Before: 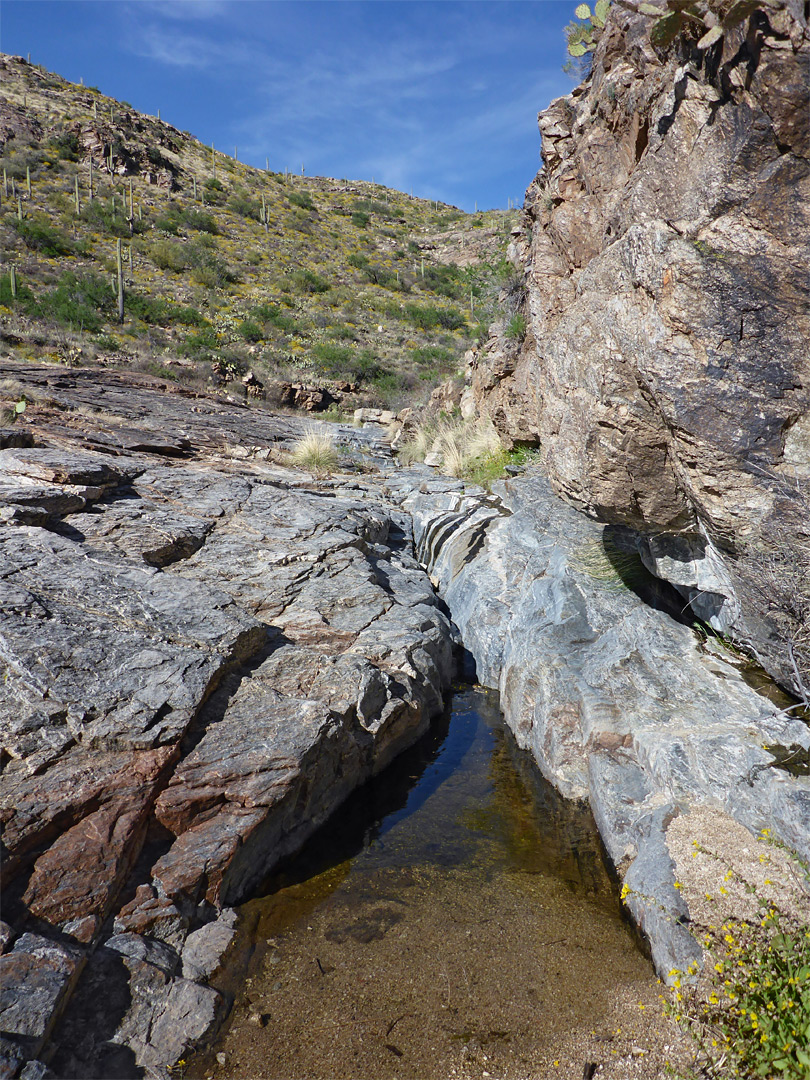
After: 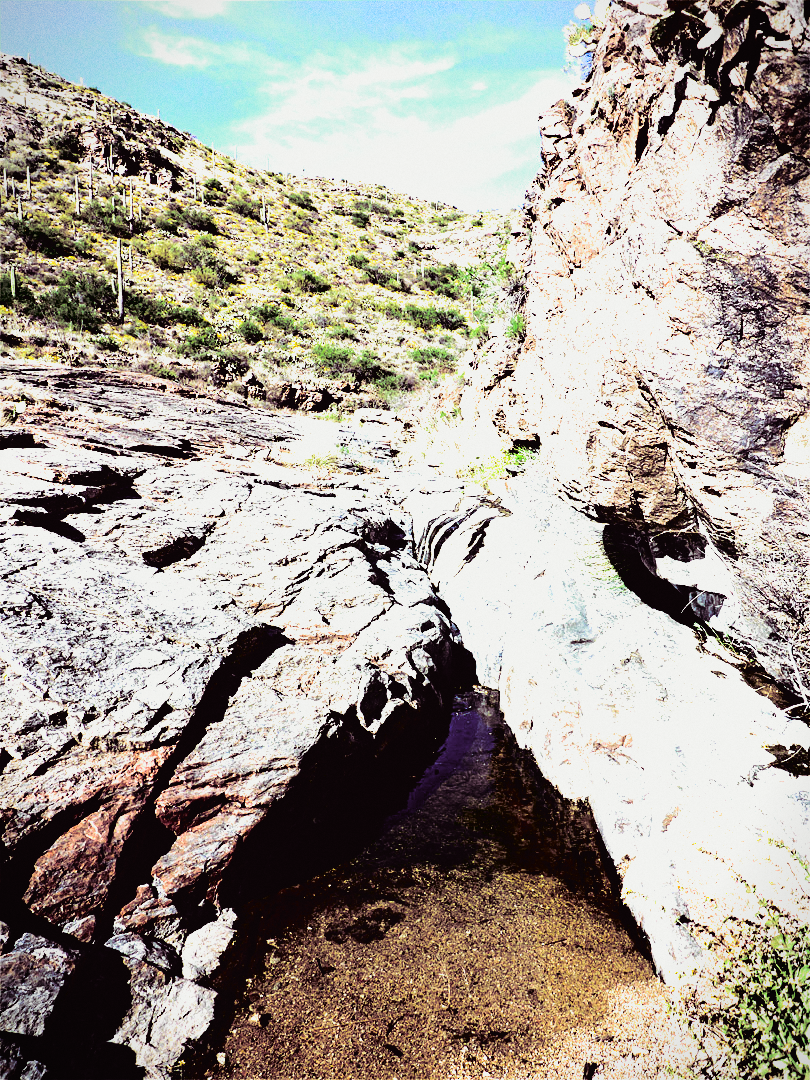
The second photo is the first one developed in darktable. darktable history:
split-toning: shadows › hue 316.8°, shadows › saturation 0.47, highlights › hue 201.6°, highlights › saturation 0, balance -41.97, compress 28.01%
grain: coarseness 0.09 ISO
vignetting: fall-off start 100%, fall-off radius 64.94%, automatic ratio true, unbound false
tone curve: curves: ch0 [(0, 0.019) (0.066, 0.043) (0.189, 0.182) (0.359, 0.417) (0.485, 0.576) (0.656, 0.734) (0.851, 0.861) (0.997, 0.959)]; ch1 [(0, 0) (0.179, 0.123) (0.381, 0.36) (0.425, 0.41) (0.474, 0.472) (0.499, 0.501) (0.514, 0.517) (0.571, 0.584) (0.649, 0.677) (0.812, 0.856) (1, 1)]; ch2 [(0, 0) (0.246, 0.214) (0.421, 0.427) (0.459, 0.484) (0.5, 0.504) (0.518, 0.523) (0.529, 0.544) (0.56, 0.581) (0.617, 0.631) (0.744, 0.734) (0.867, 0.821) (0.993, 0.889)], color space Lab, independent channels, preserve colors none
exposure: black level correction 0.001, exposure 0.5 EV, compensate exposure bias true, compensate highlight preservation false
color correction: highlights a* -2.68, highlights b* 2.57
tone equalizer: -8 EV -1.08 EV, -7 EV -1.01 EV, -6 EV -0.867 EV, -5 EV -0.578 EV, -3 EV 0.578 EV, -2 EV 0.867 EV, -1 EV 1.01 EV, +0 EV 1.08 EV, edges refinement/feathering 500, mask exposure compensation -1.57 EV, preserve details no
filmic rgb: black relative exposure -8.2 EV, white relative exposure 2.2 EV, threshold 3 EV, hardness 7.11, latitude 85.74%, contrast 1.696, highlights saturation mix -4%, shadows ↔ highlights balance -2.69%, preserve chrominance no, color science v5 (2021), contrast in shadows safe, contrast in highlights safe, enable highlight reconstruction true
